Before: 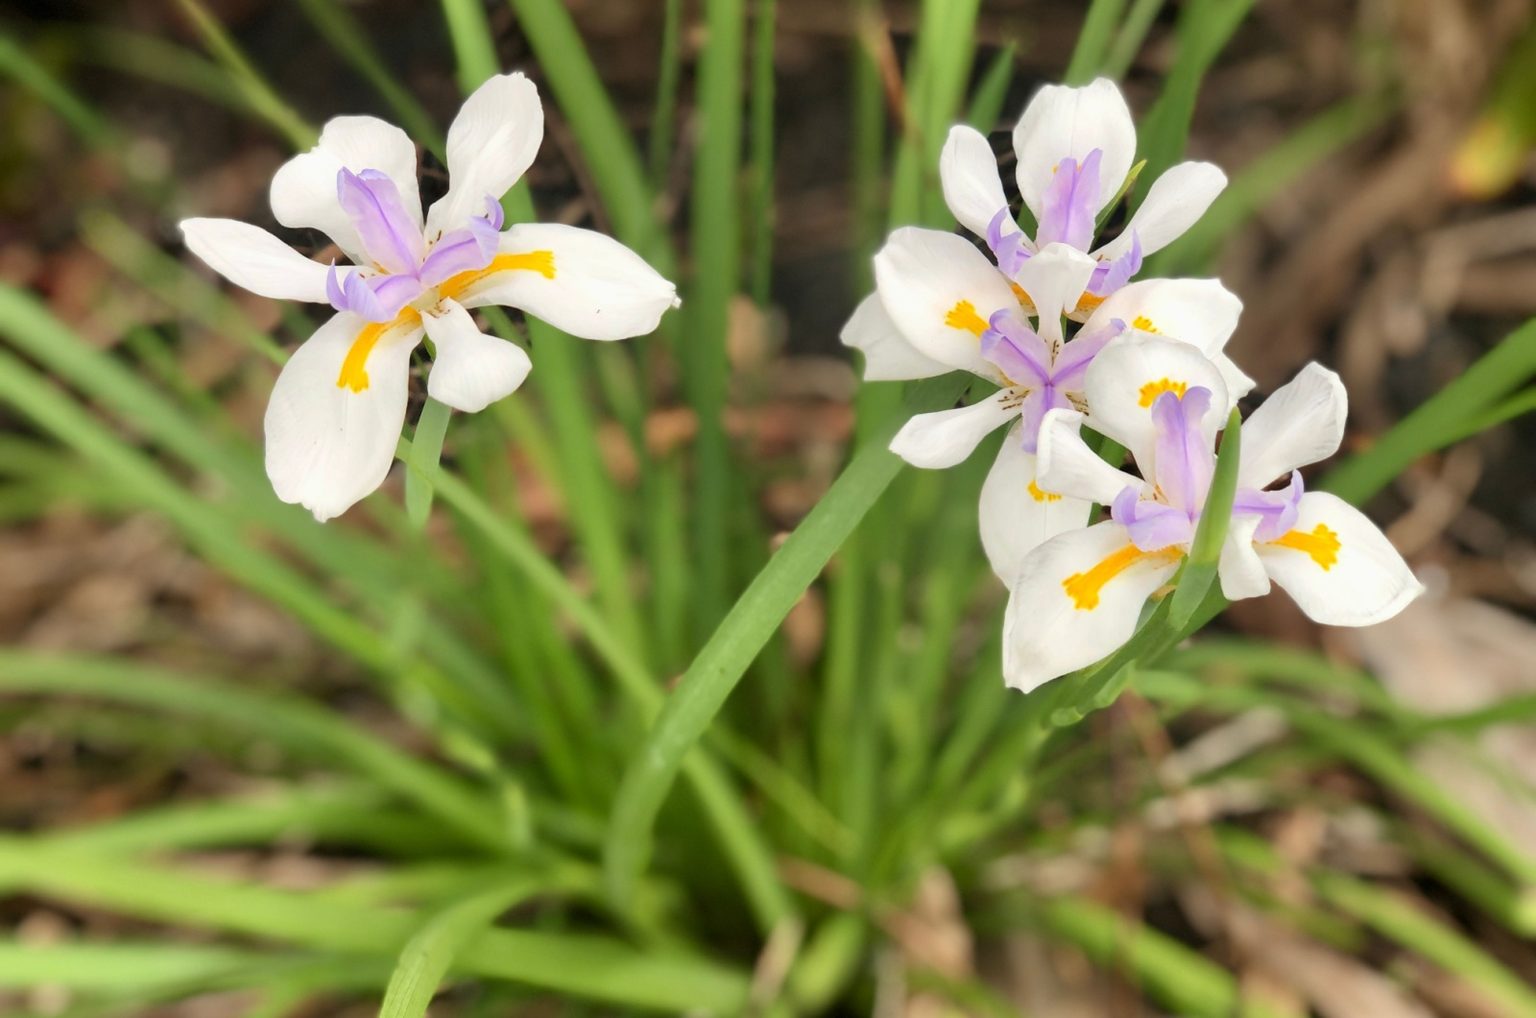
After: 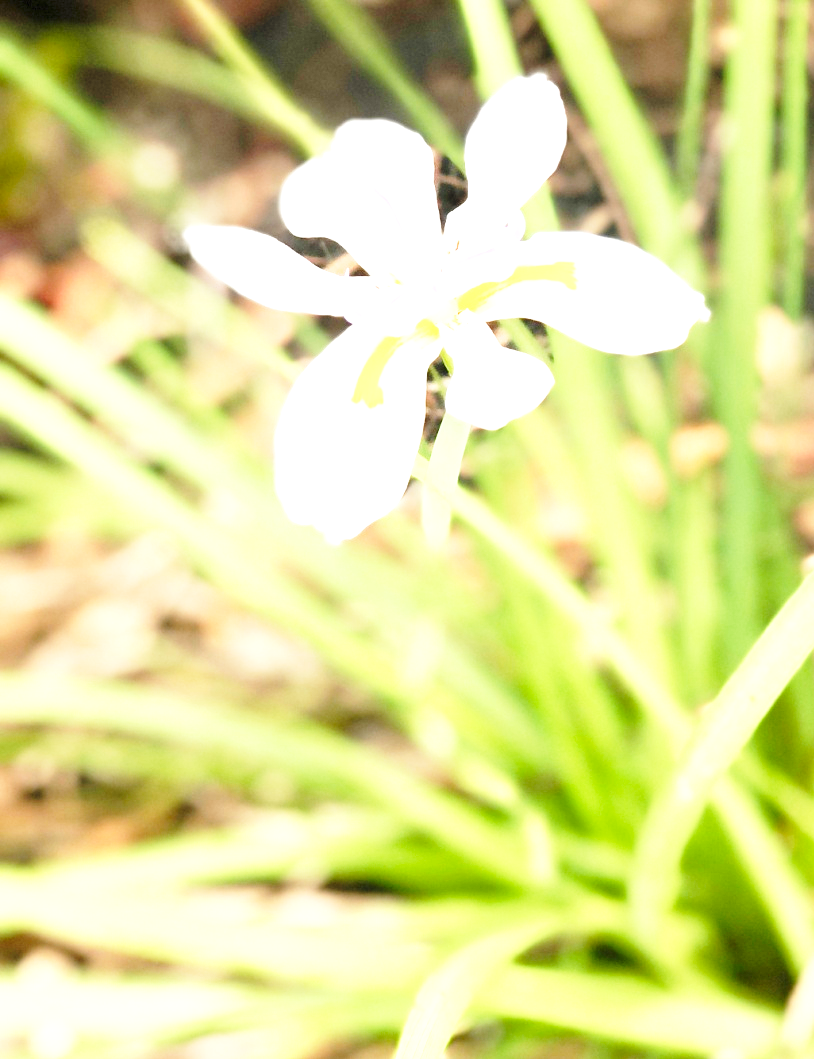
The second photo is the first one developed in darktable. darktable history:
base curve: curves: ch0 [(0, 0) (0.028, 0.03) (0.121, 0.232) (0.46, 0.748) (0.859, 0.968) (1, 1)], preserve colors none
crop and rotate: left 0.056%, top 0%, right 49.038%
exposure: black level correction 0, exposure 1.917 EV, compensate exposure bias true, compensate highlight preservation false
